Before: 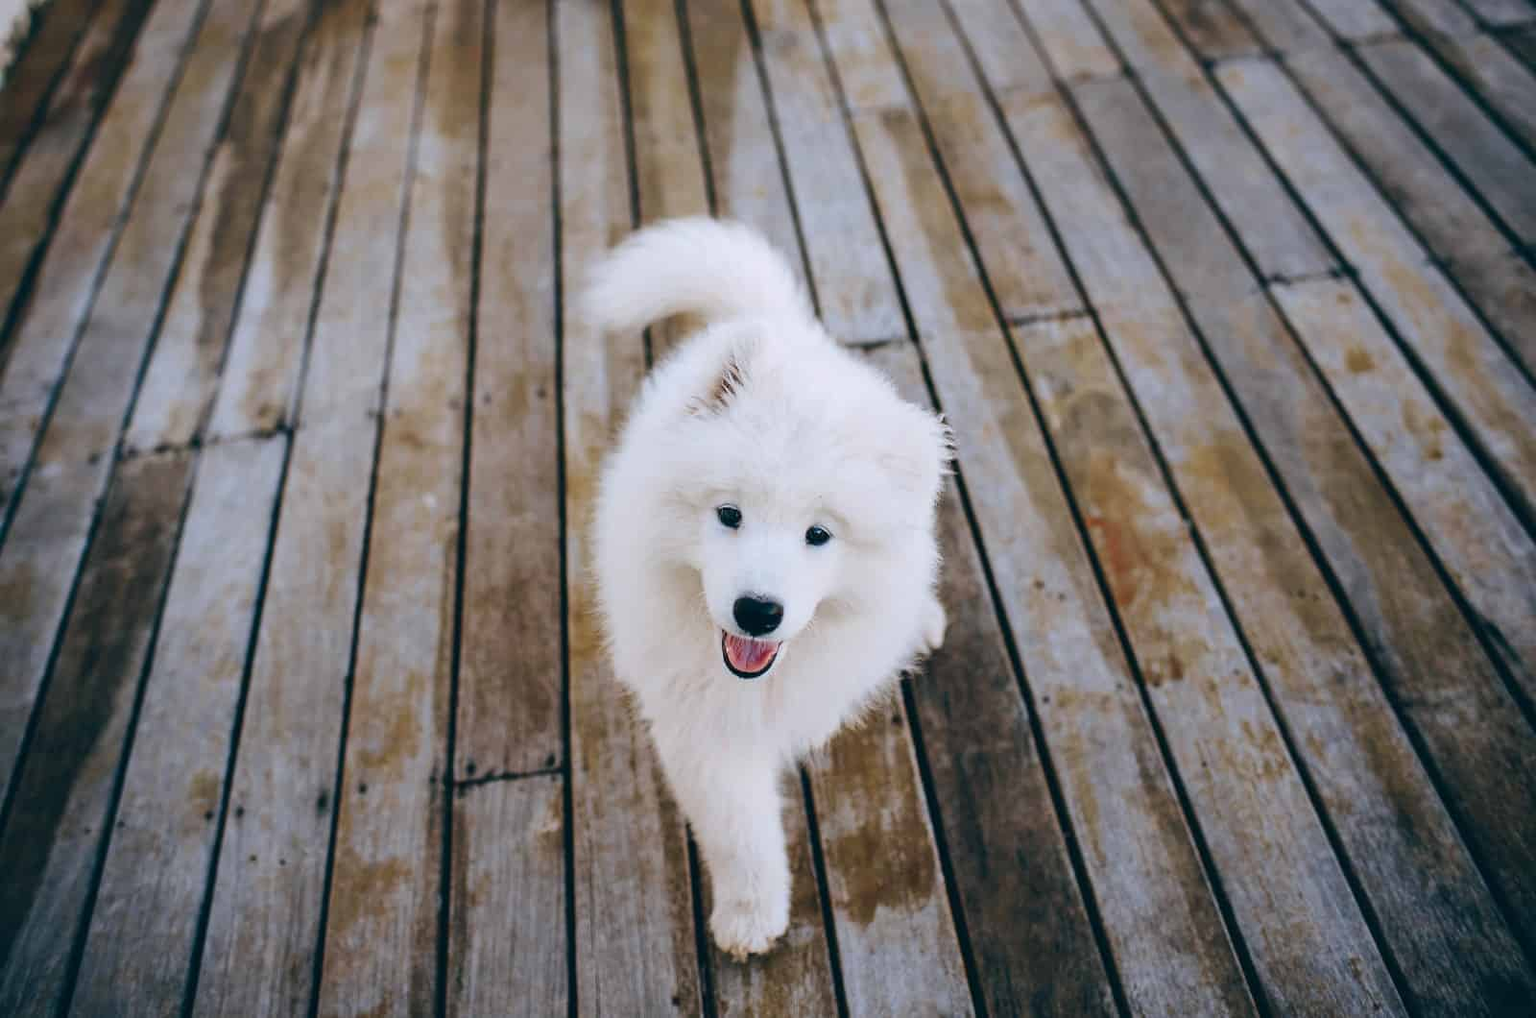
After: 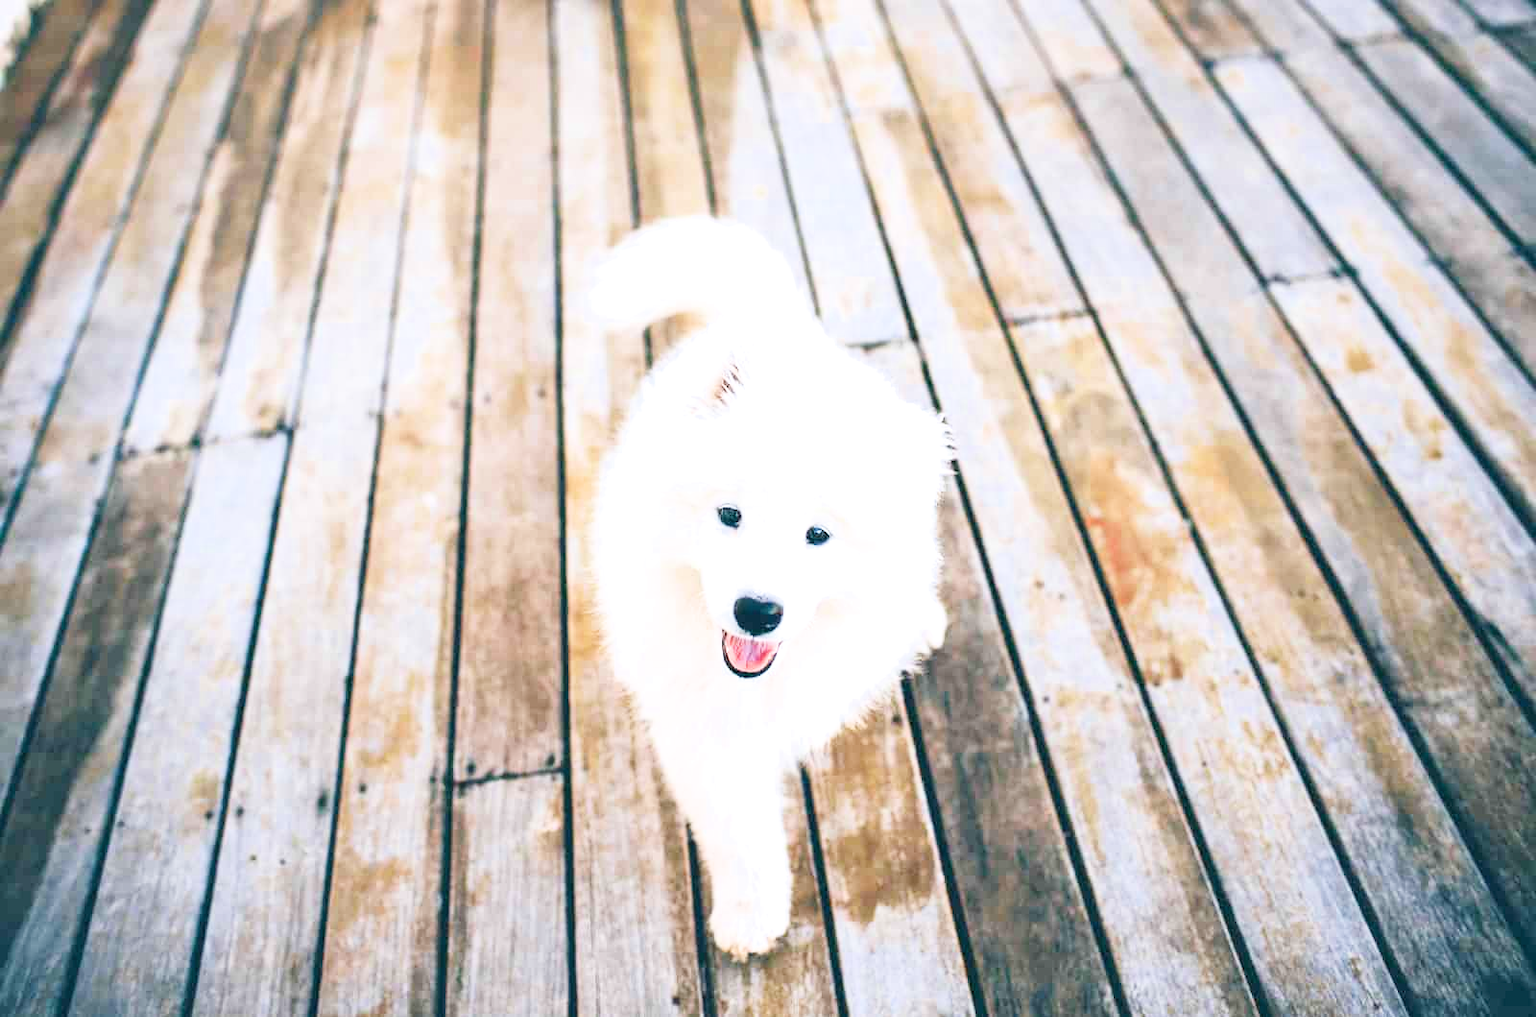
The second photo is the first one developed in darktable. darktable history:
filmic rgb: white relative exposure 3.9 EV, hardness 4.26
exposure: black level correction 0, exposure 2.327 EV, compensate exposure bias true, compensate highlight preservation false
